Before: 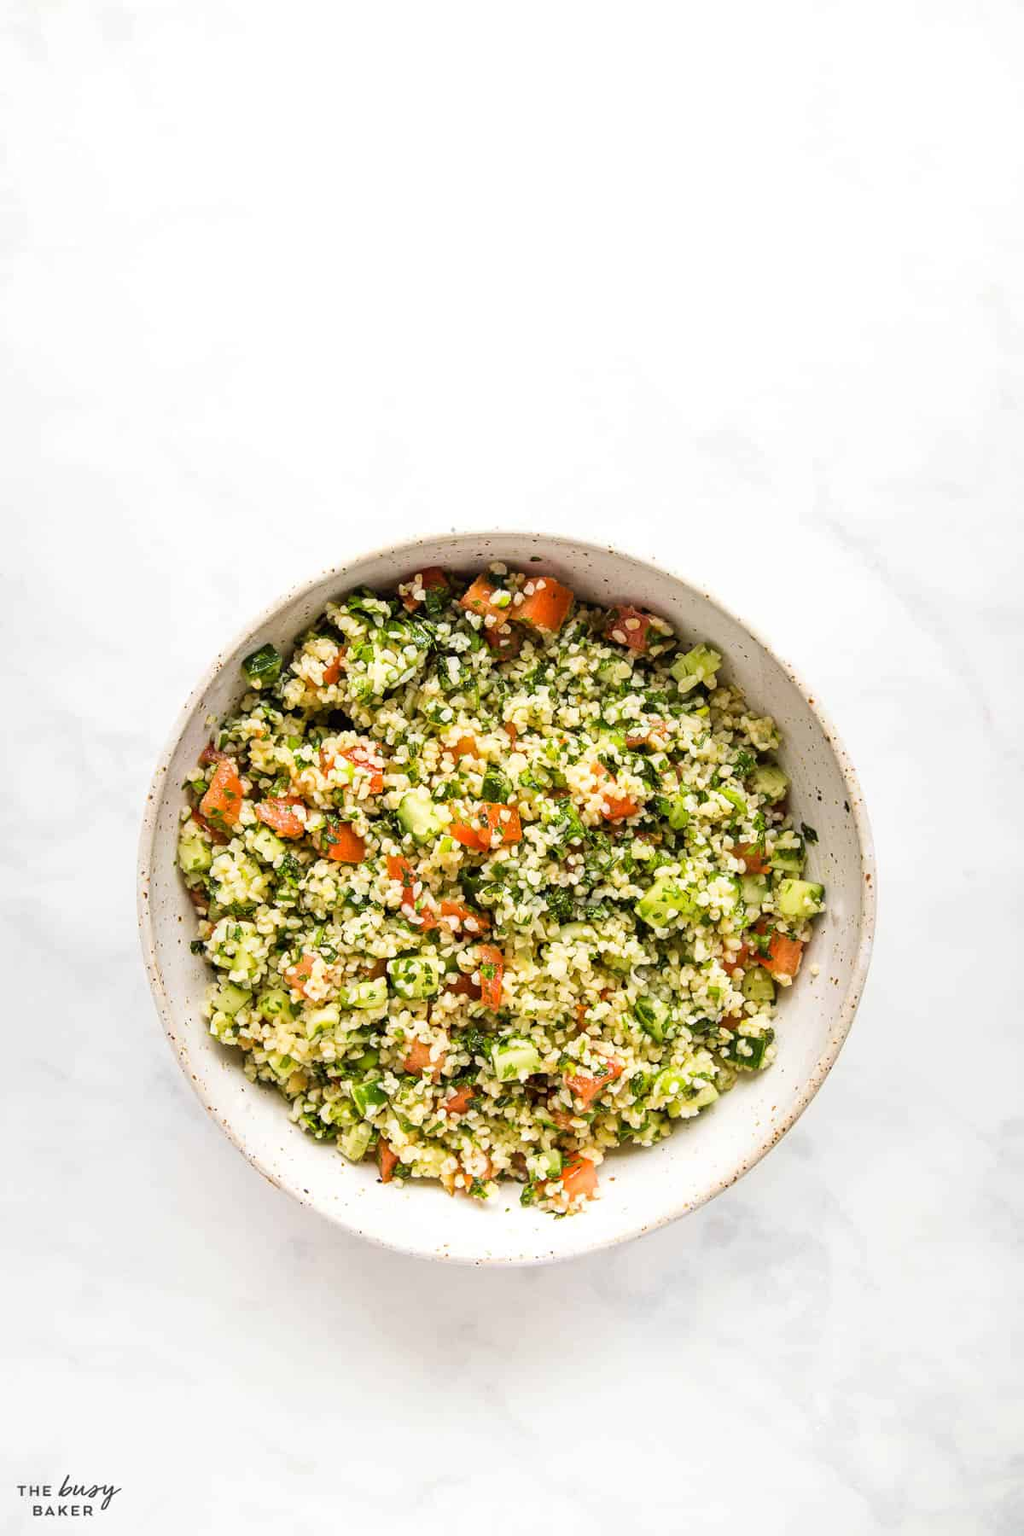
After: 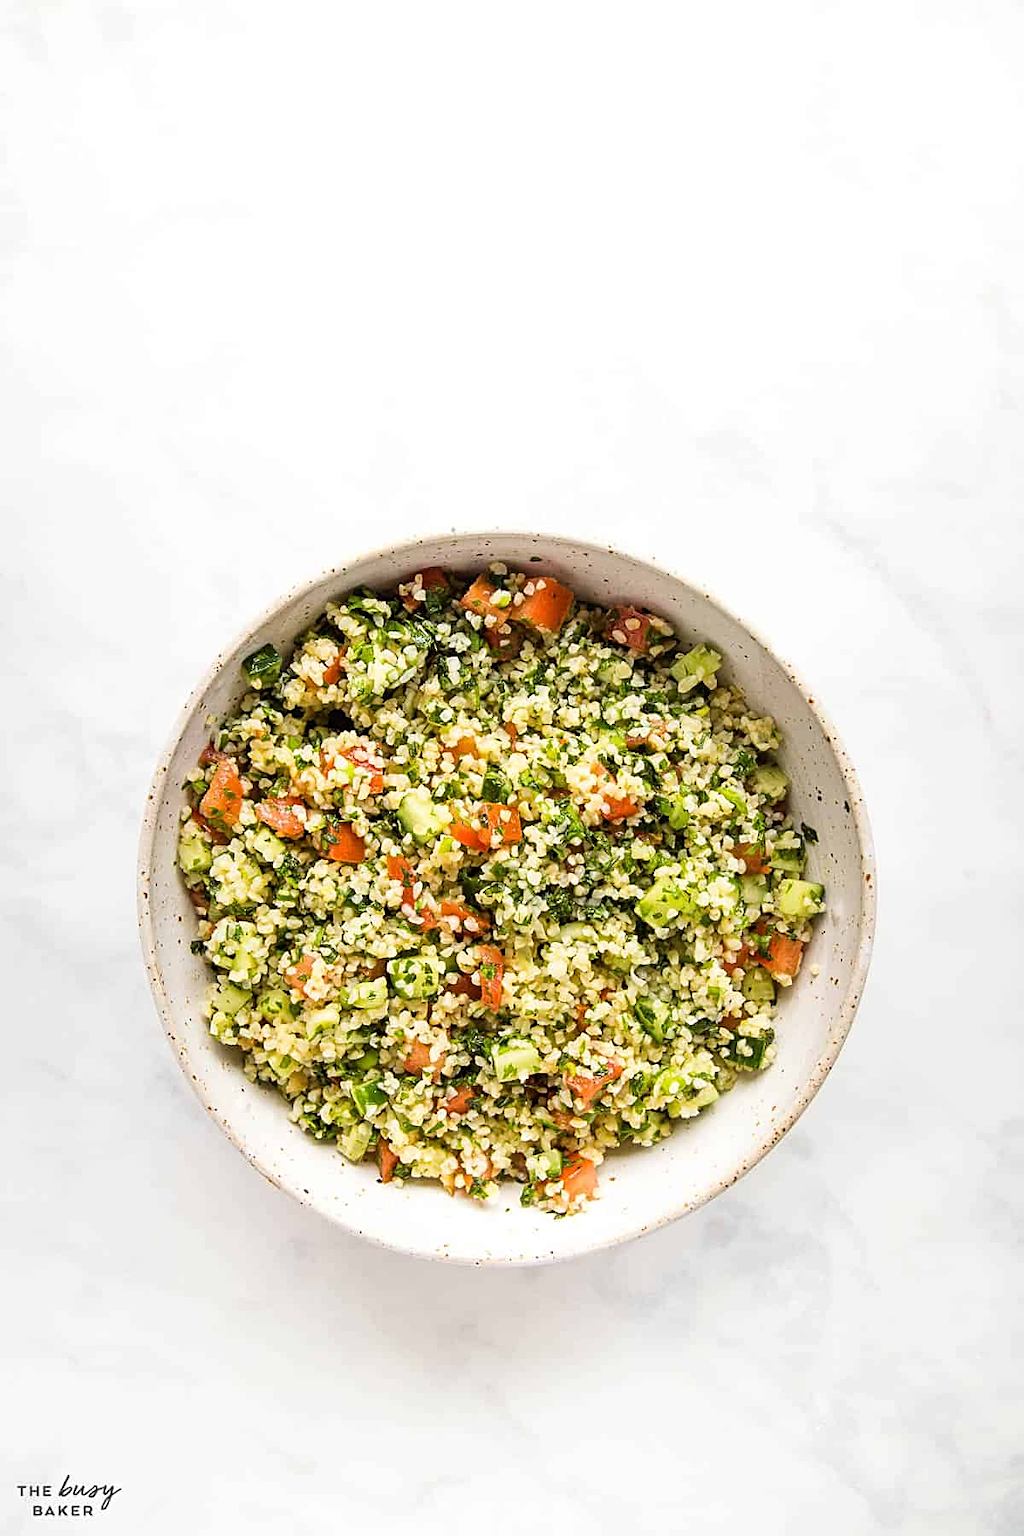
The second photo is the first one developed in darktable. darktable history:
sharpen: on, module defaults
color correction: highlights b* -0.029
